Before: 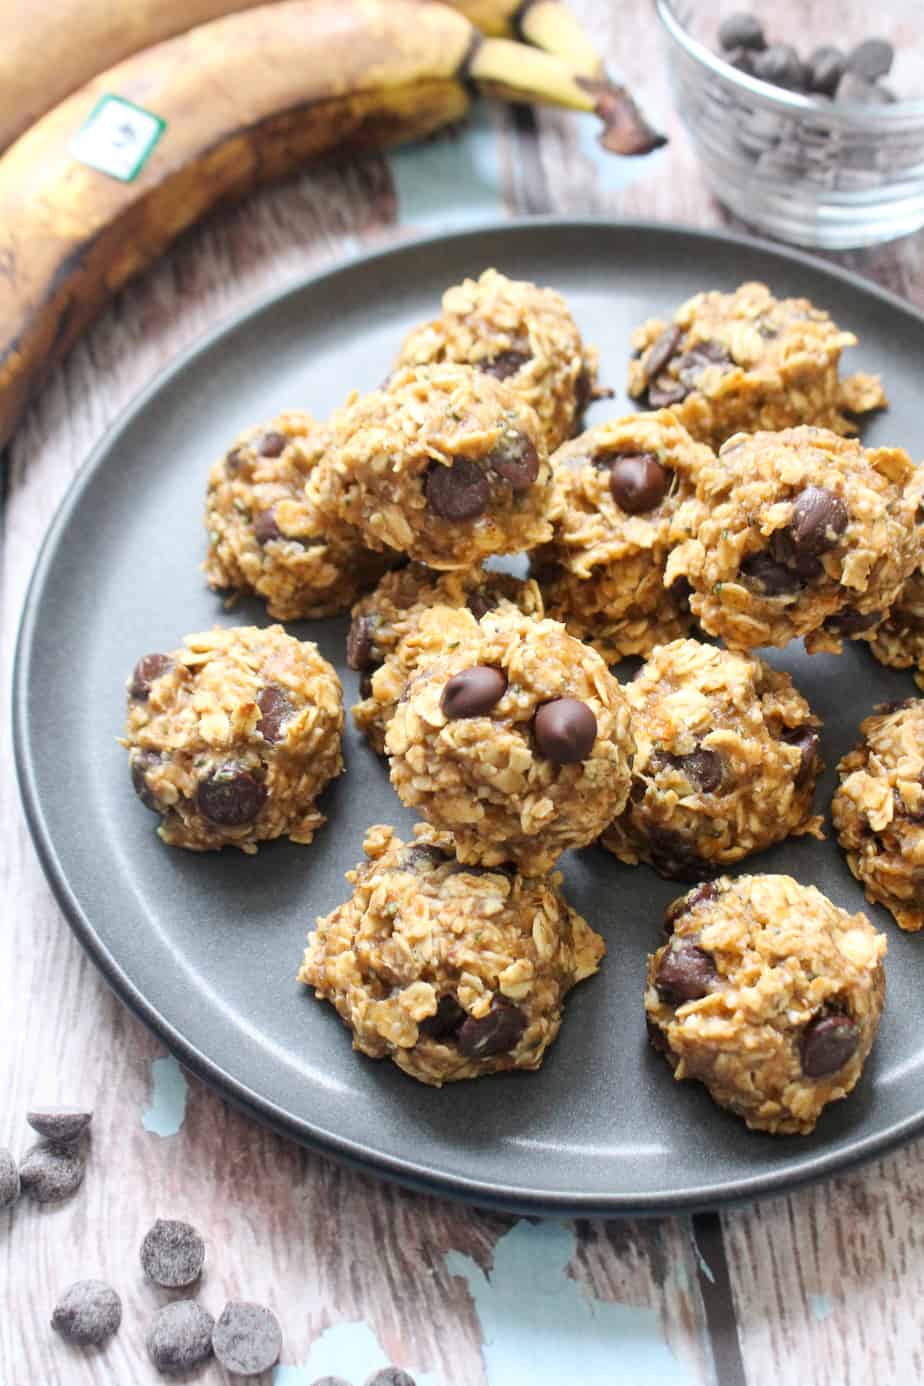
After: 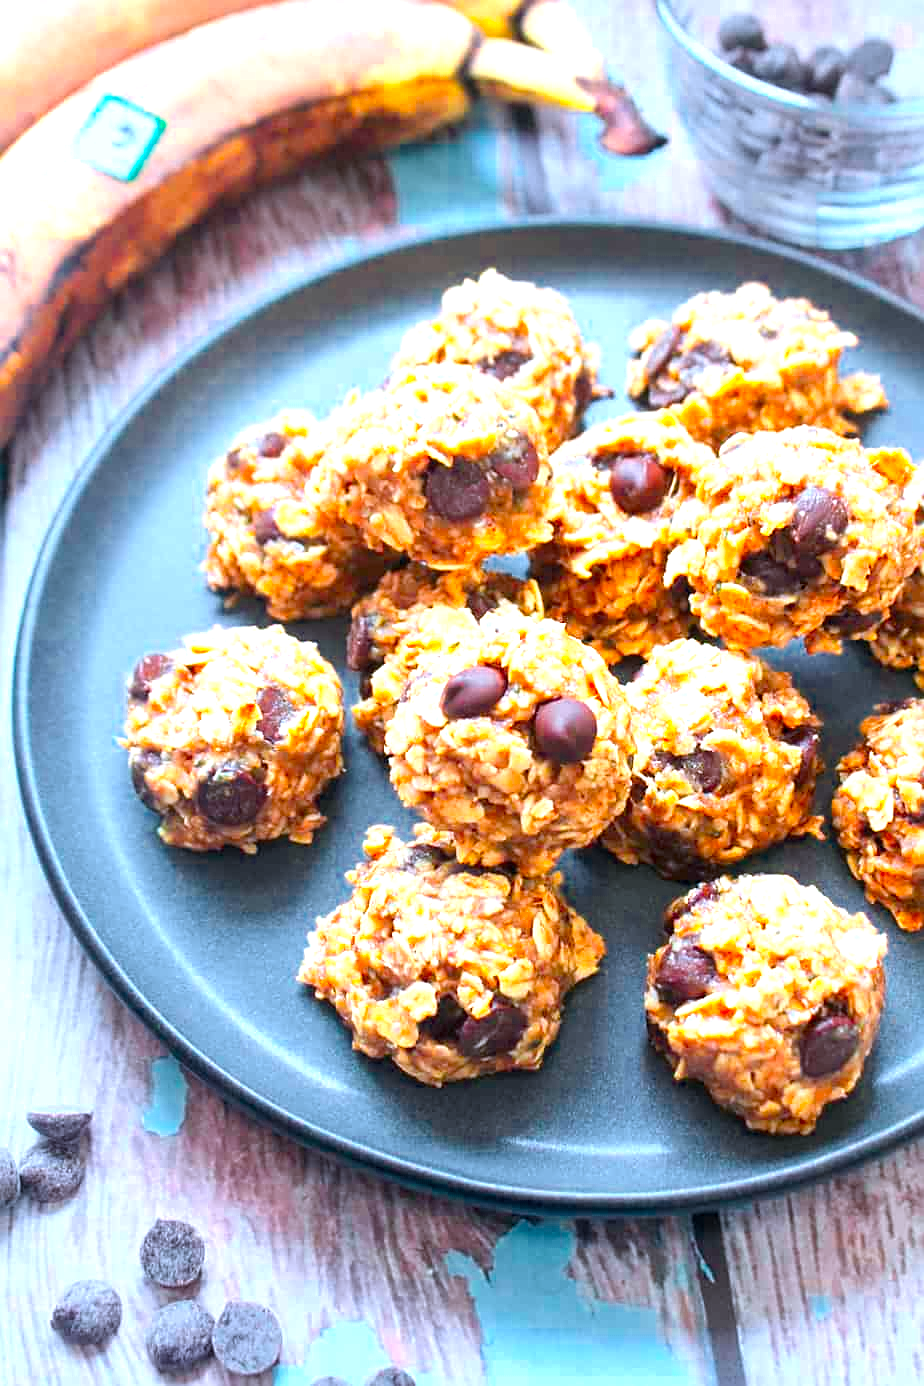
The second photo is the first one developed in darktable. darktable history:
color calibration: output R [1.422, -0.35, -0.252, 0], output G [-0.238, 1.259, -0.084, 0], output B [-0.081, -0.196, 1.58, 0], output brightness [0.49, 0.671, -0.57, 0], illuminant same as pipeline (D50), adaptation none (bypass), saturation algorithm version 1 (2020)
sharpen: on, module defaults
